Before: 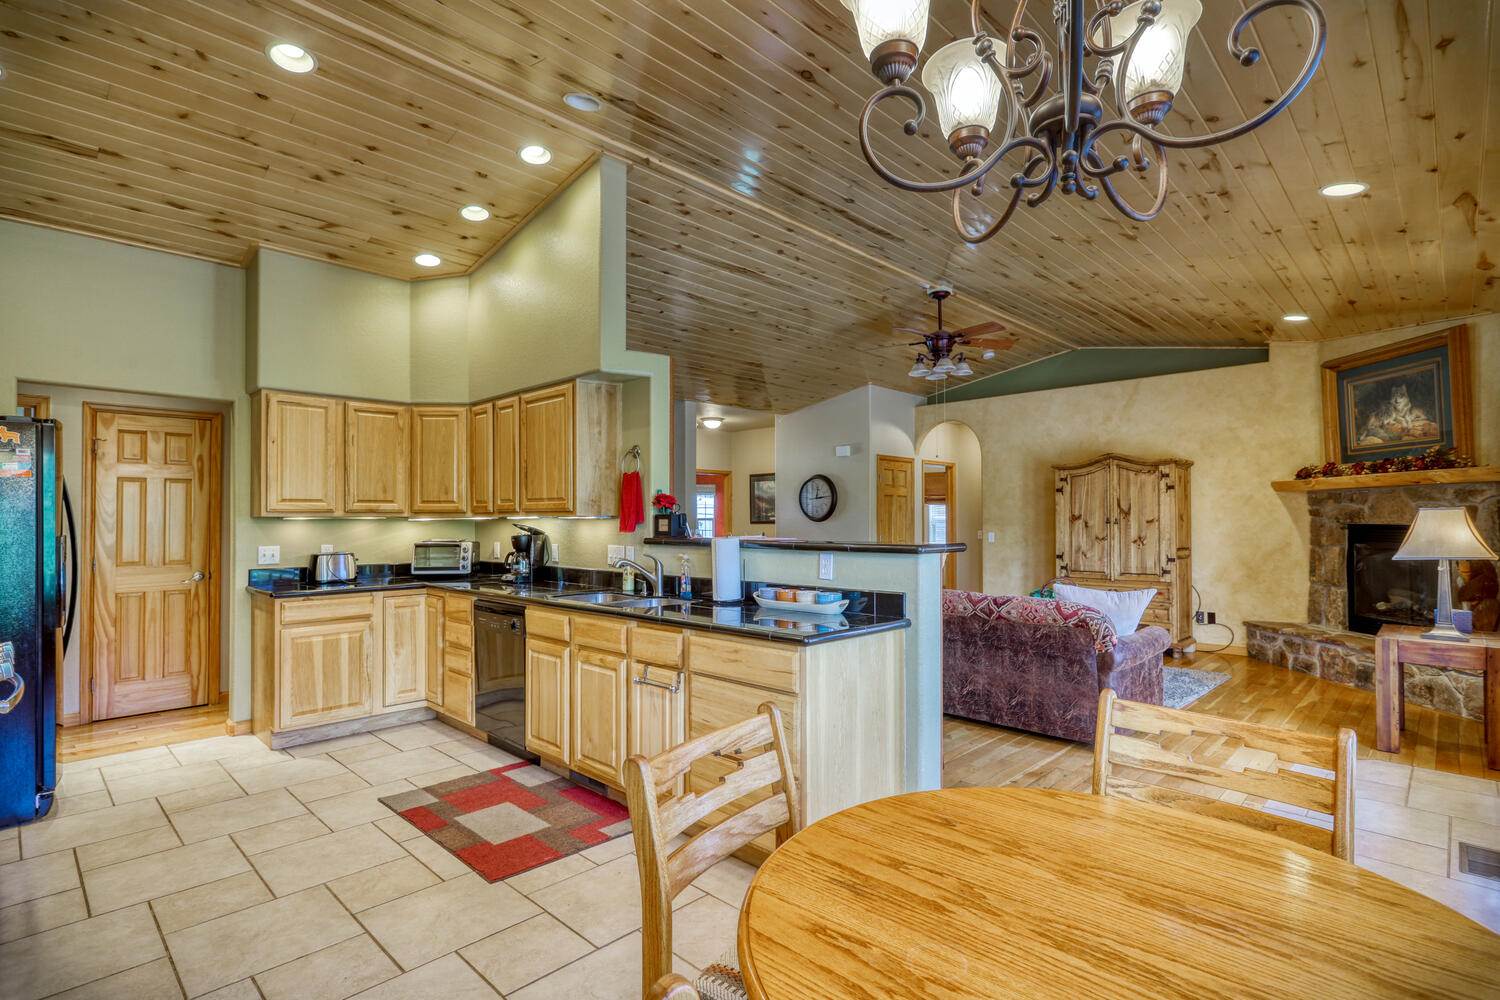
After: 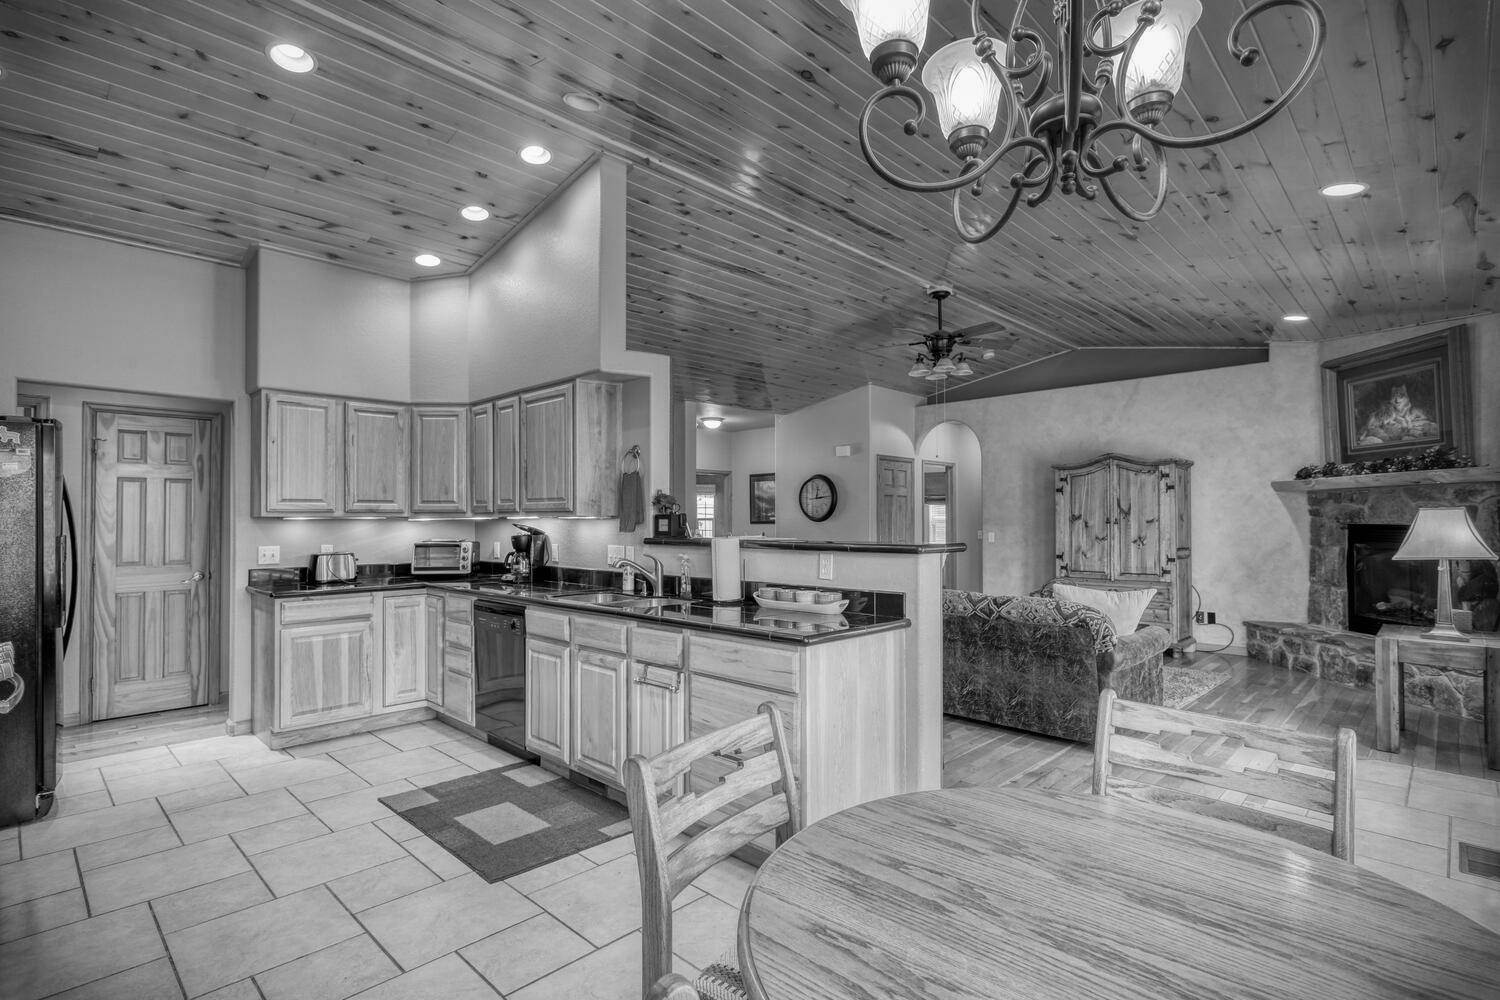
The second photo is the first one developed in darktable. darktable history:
vignetting: fall-off radius 60.92%
monochrome: a -35.87, b 49.73, size 1.7
